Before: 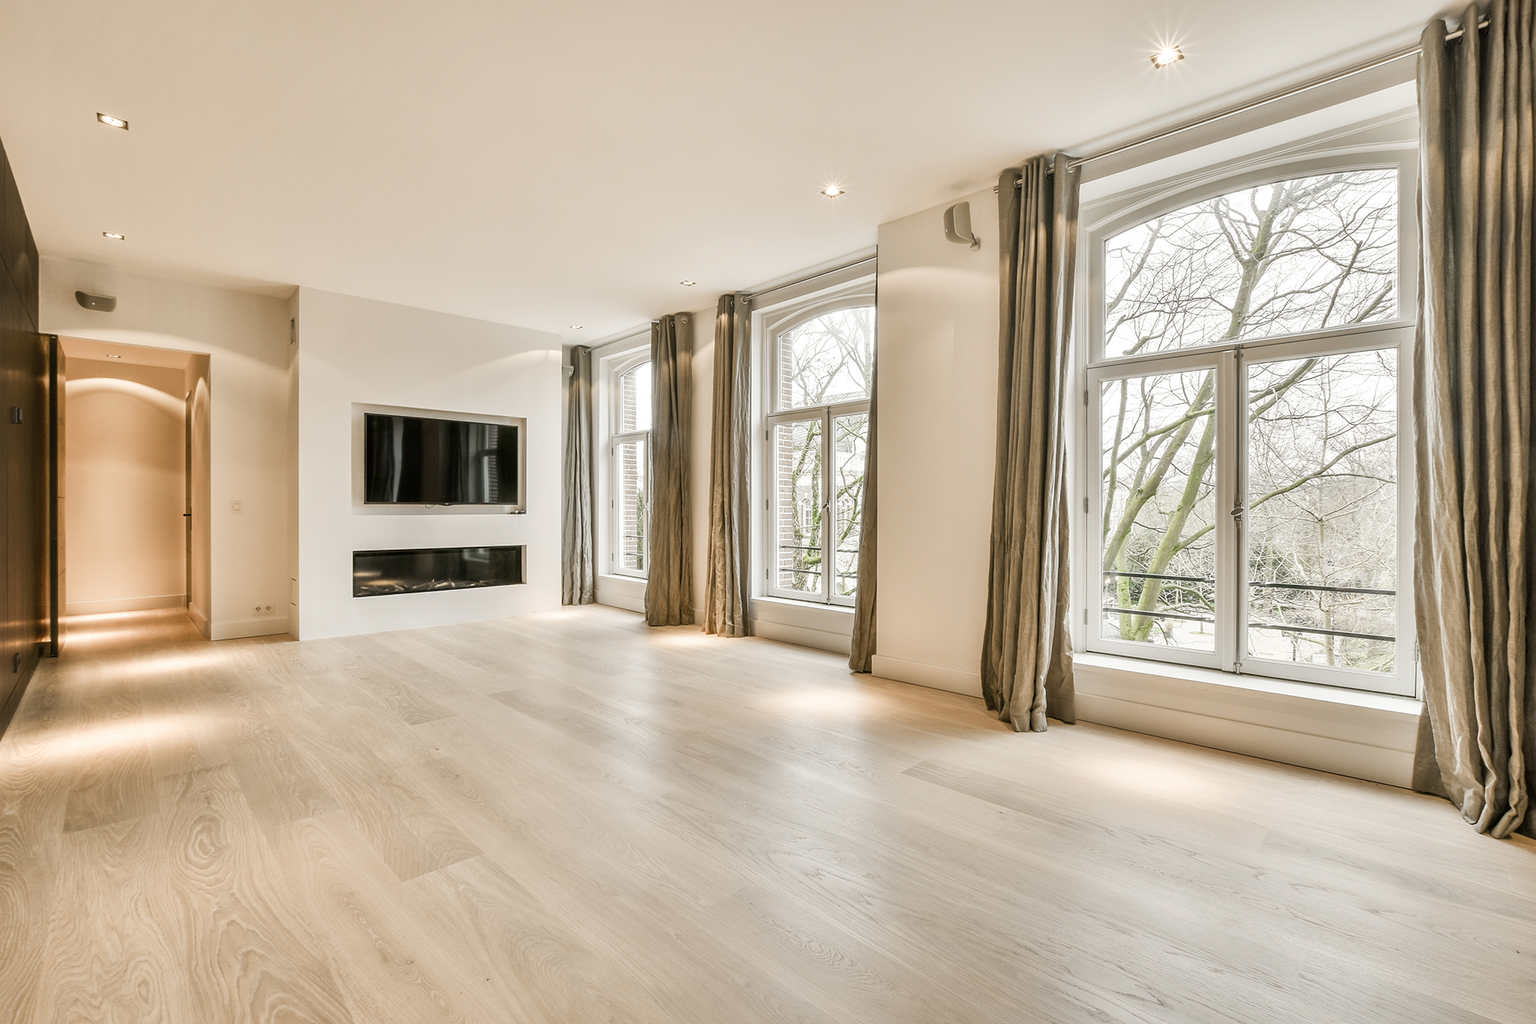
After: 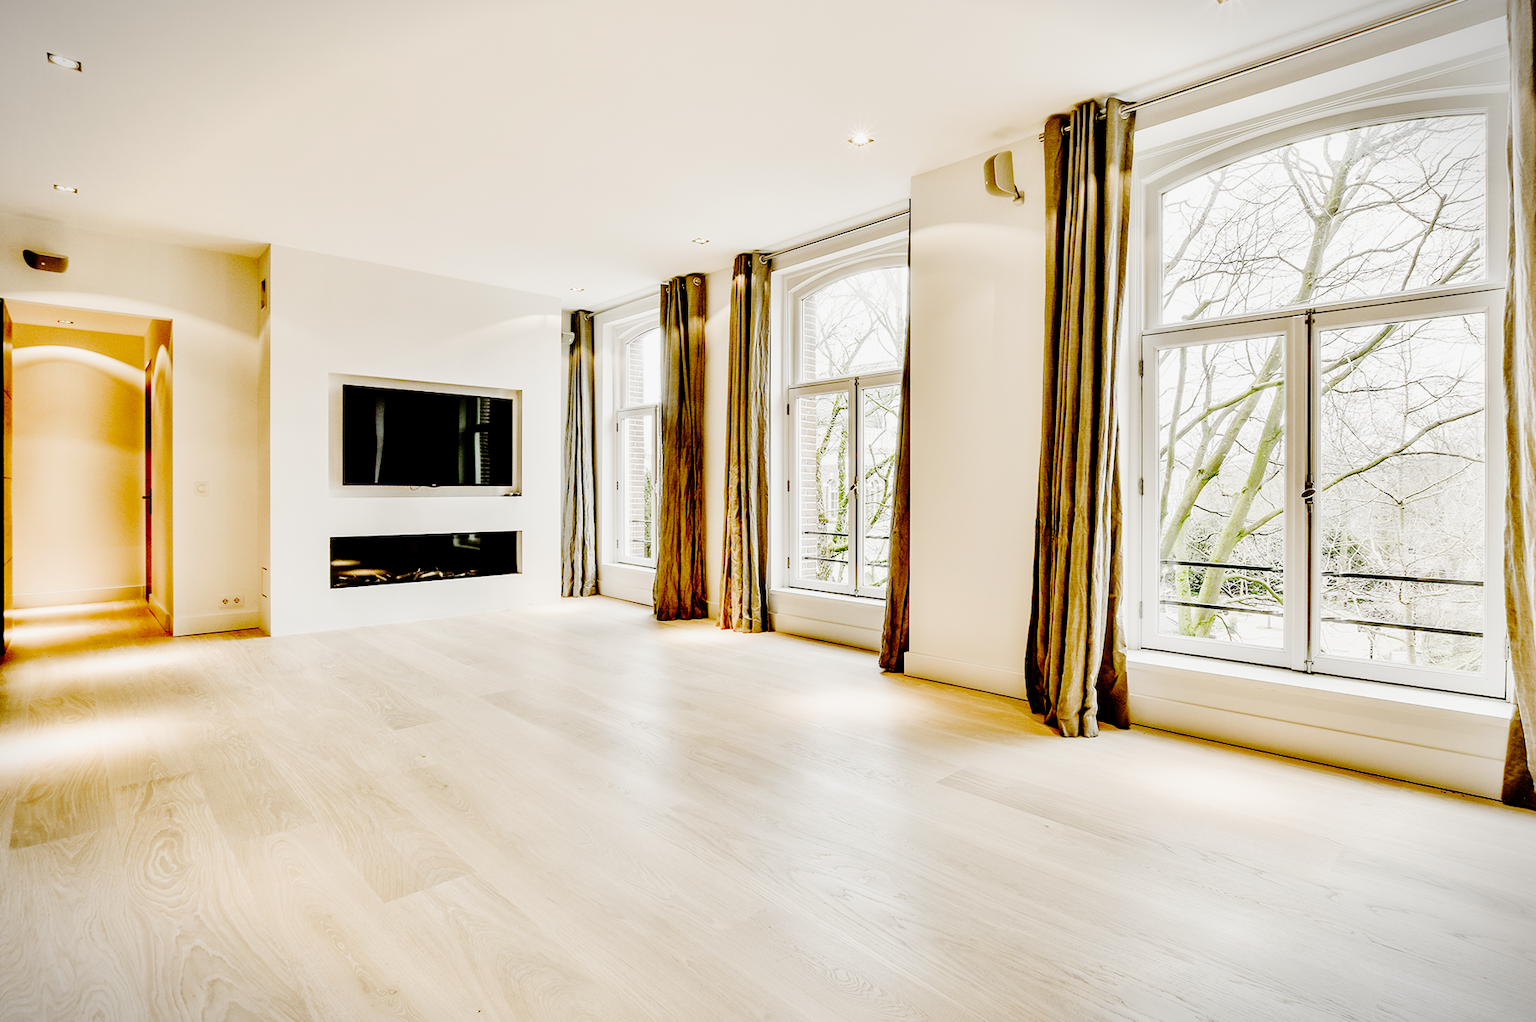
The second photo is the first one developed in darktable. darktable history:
vignetting: fall-off start 100.99%, width/height ratio 1.324, unbound false
base curve: curves: ch0 [(0, 0) (0.036, 0.01) (0.123, 0.254) (0.258, 0.504) (0.507, 0.748) (1, 1)], preserve colors none
crop: left 3.584%, top 6.408%, right 5.992%, bottom 3.199%
exposure: black level correction 0.045, exposure -0.231 EV, compensate exposure bias true, compensate highlight preservation false
